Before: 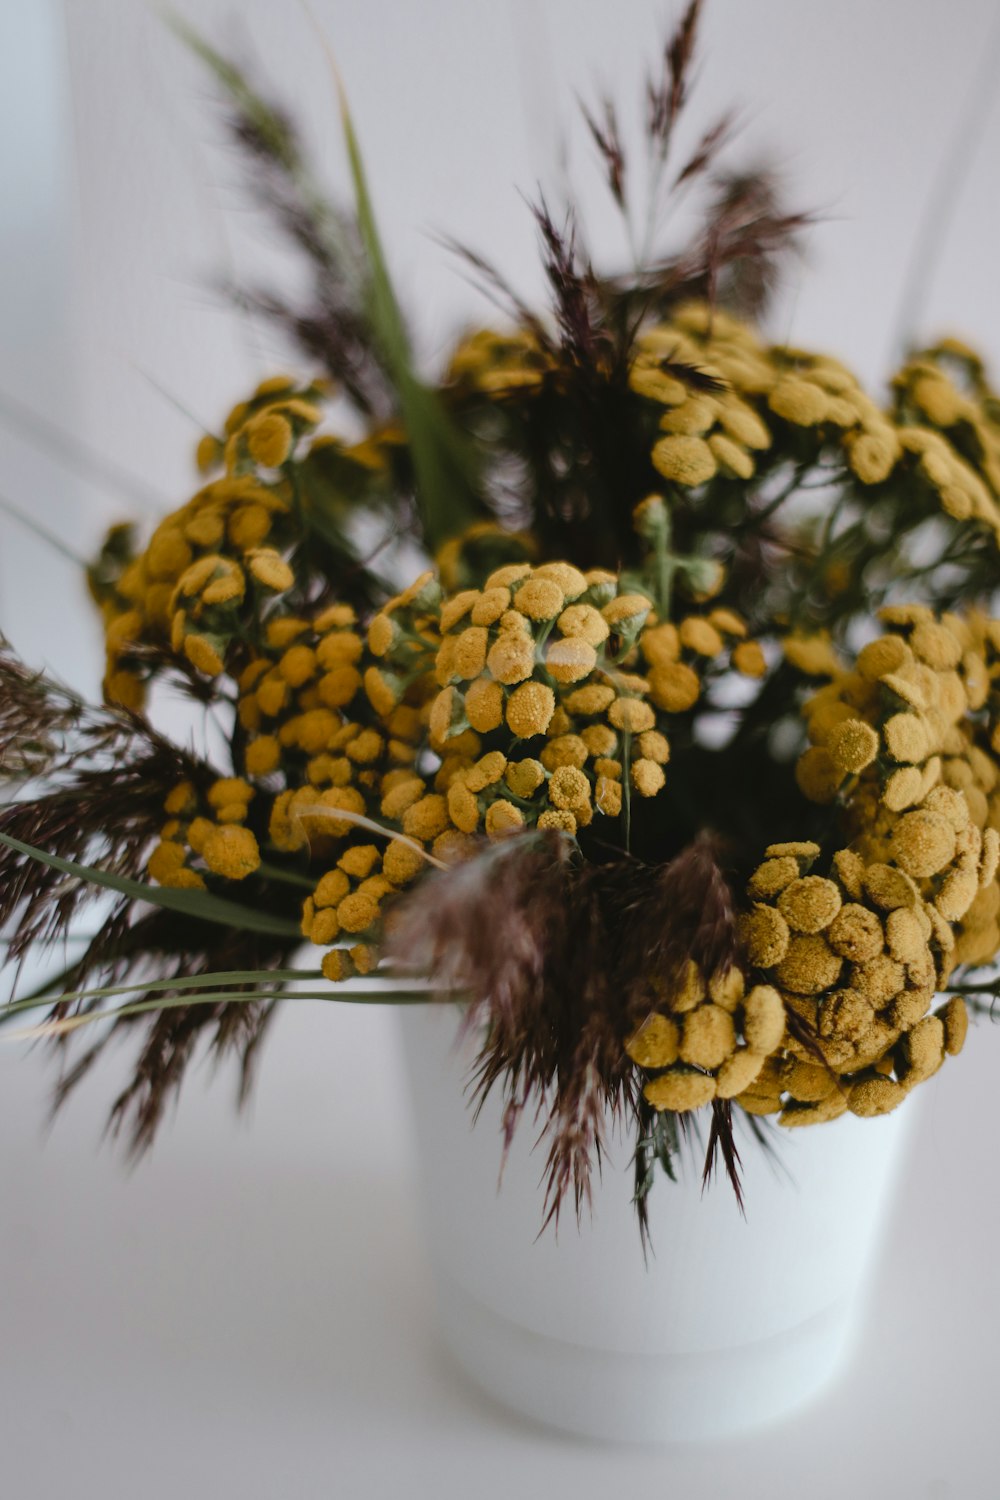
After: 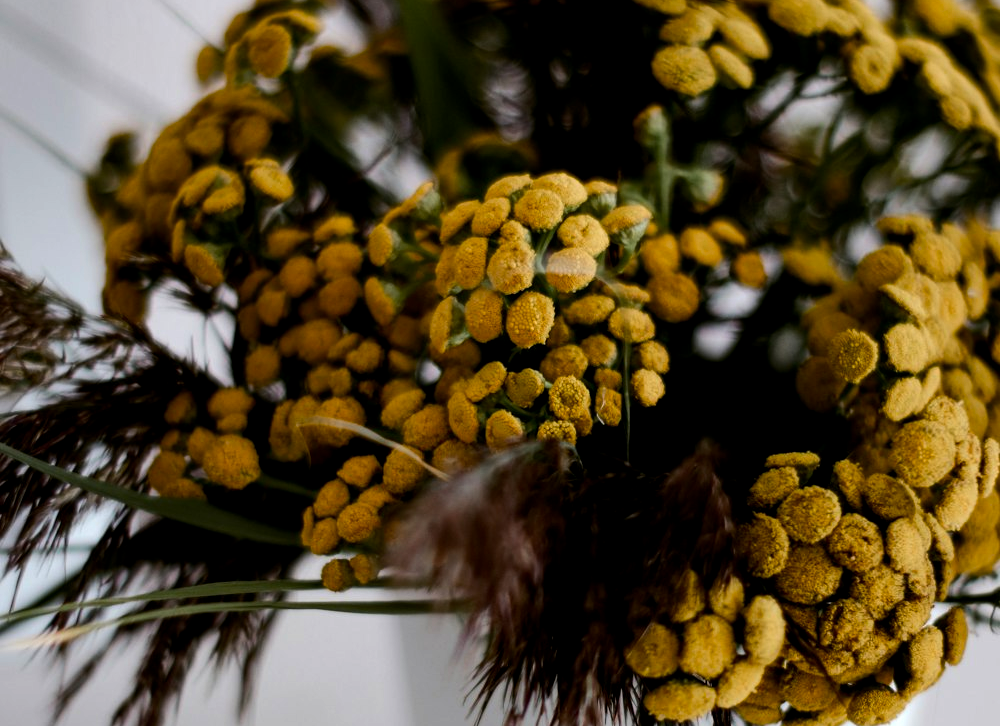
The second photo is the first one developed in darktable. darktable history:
color balance: contrast 6.48%, output saturation 113.3%
crop and rotate: top 26.056%, bottom 25.543%
exposure: black level correction 0.011, exposure -0.478 EV, compensate highlight preservation false
tone equalizer: -8 EV -0.75 EV, -7 EV -0.7 EV, -6 EV -0.6 EV, -5 EV -0.4 EV, -3 EV 0.4 EV, -2 EV 0.6 EV, -1 EV 0.7 EV, +0 EV 0.75 EV, edges refinement/feathering 500, mask exposure compensation -1.57 EV, preserve details no
